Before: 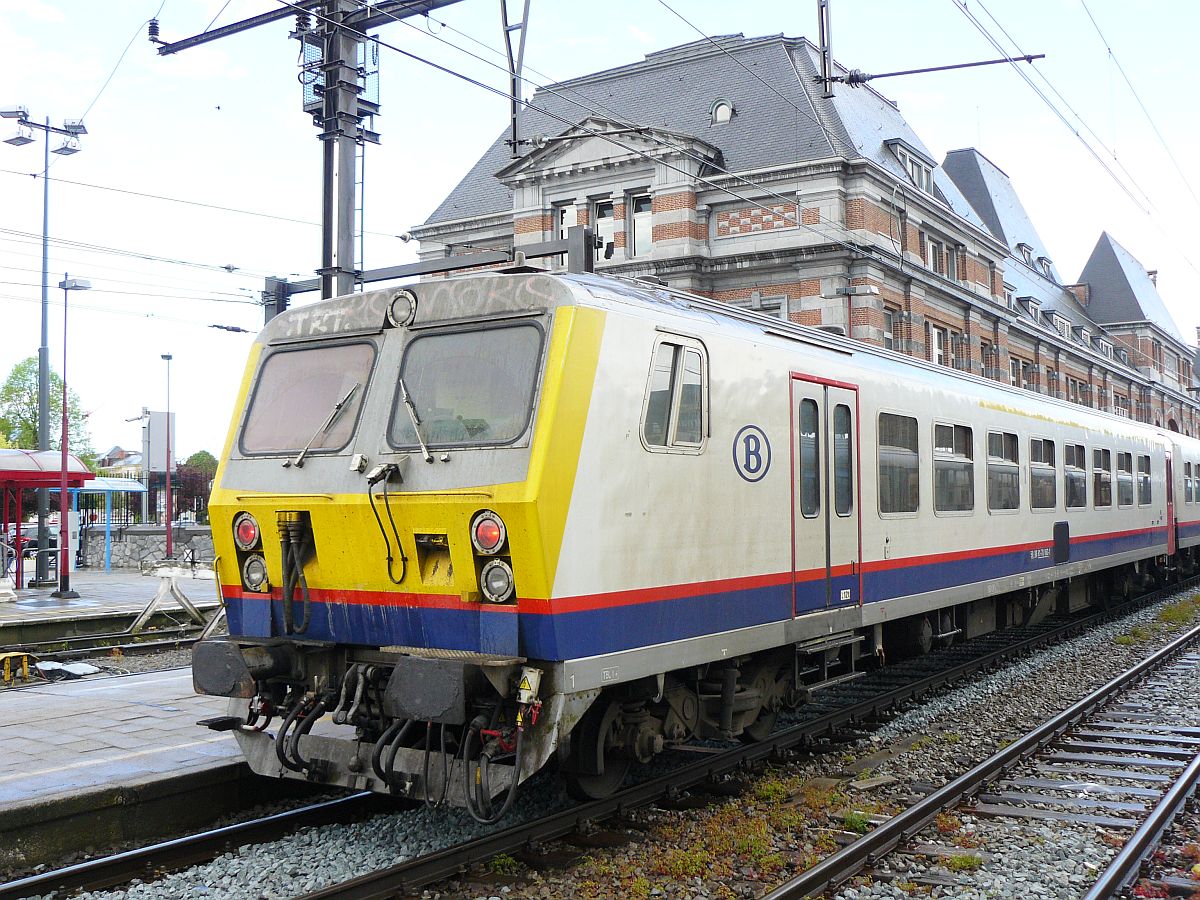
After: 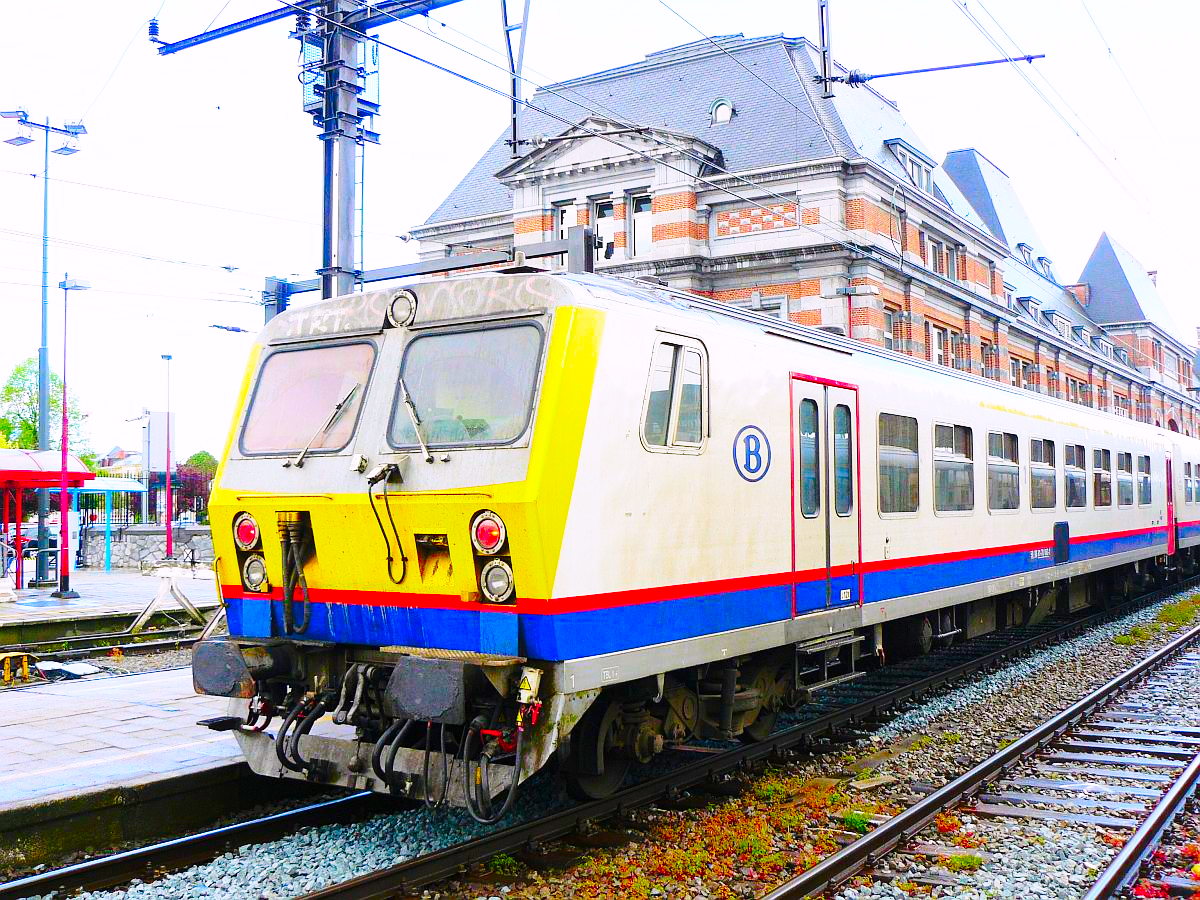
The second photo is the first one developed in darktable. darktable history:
color correction: highlights a* 1.66, highlights b* -1.68, saturation 2.42
base curve: curves: ch0 [(0, 0) (0.028, 0.03) (0.121, 0.232) (0.46, 0.748) (0.859, 0.968) (1, 1)], preserve colors none
